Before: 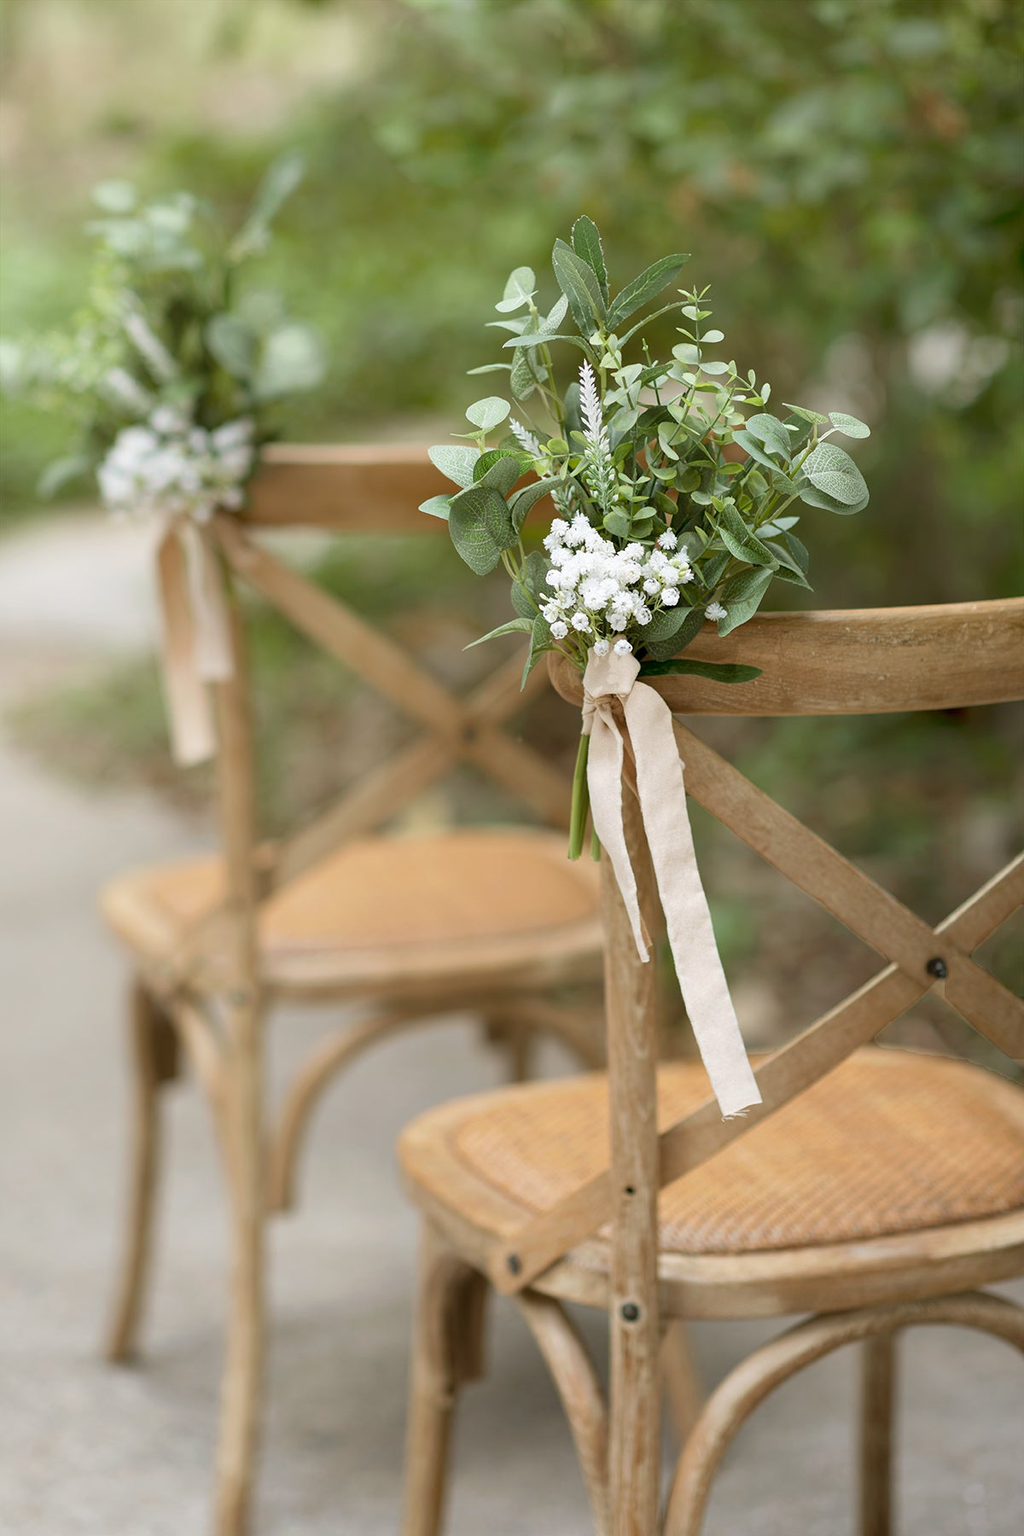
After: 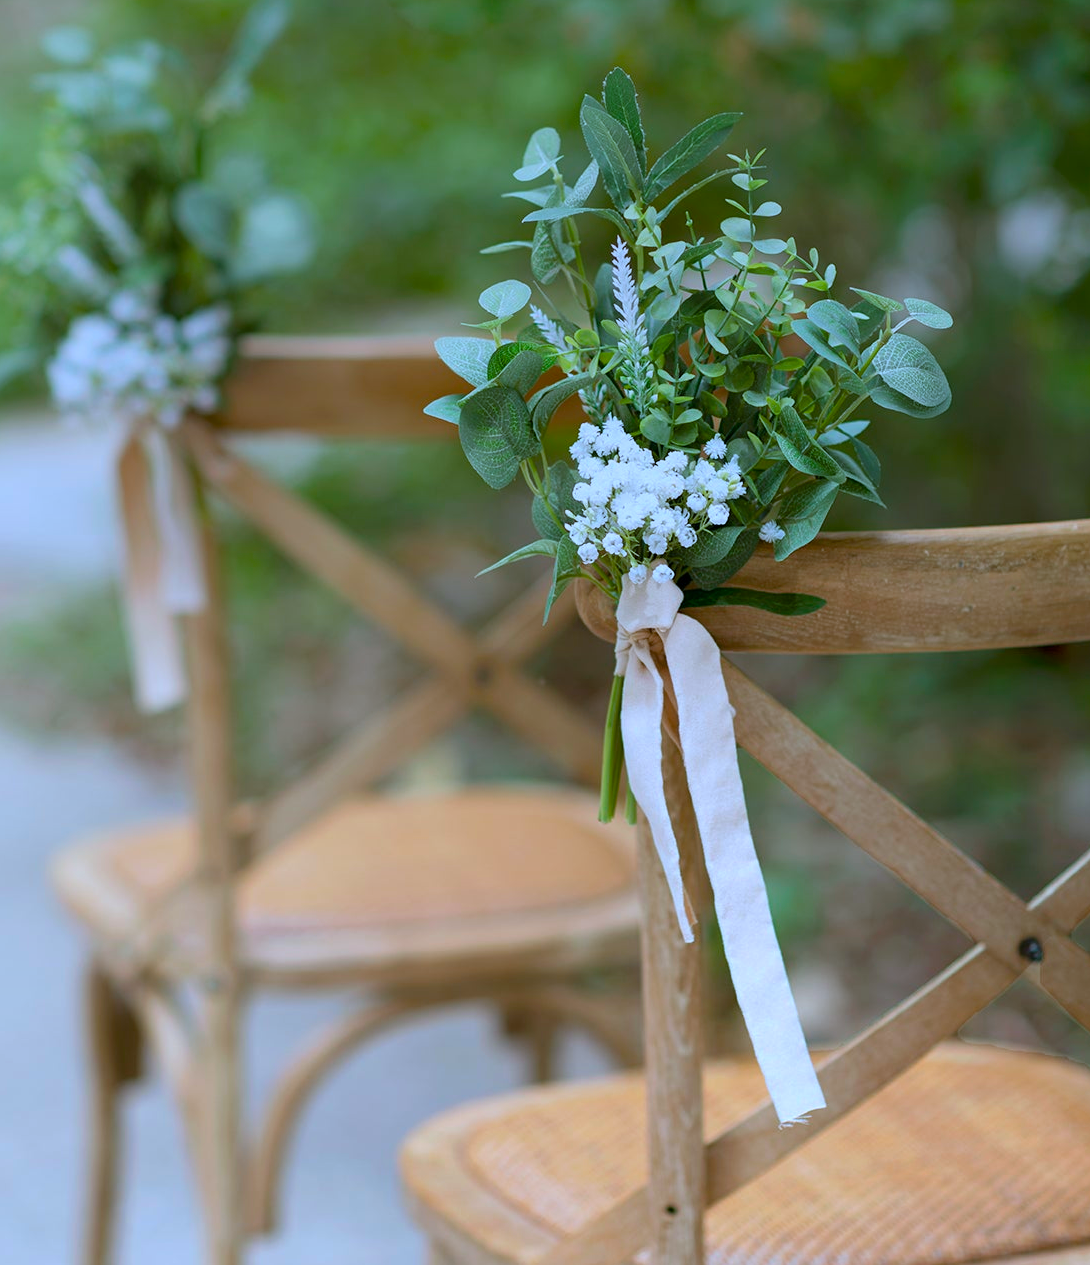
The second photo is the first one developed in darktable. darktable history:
crop: left 5.596%, top 10.314%, right 3.534%, bottom 19.395%
color calibration: illuminant custom, x 0.39, y 0.392, temperature 3856.94 K
graduated density: on, module defaults
color balance rgb: linear chroma grading › global chroma 15%, perceptual saturation grading › global saturation 30%
